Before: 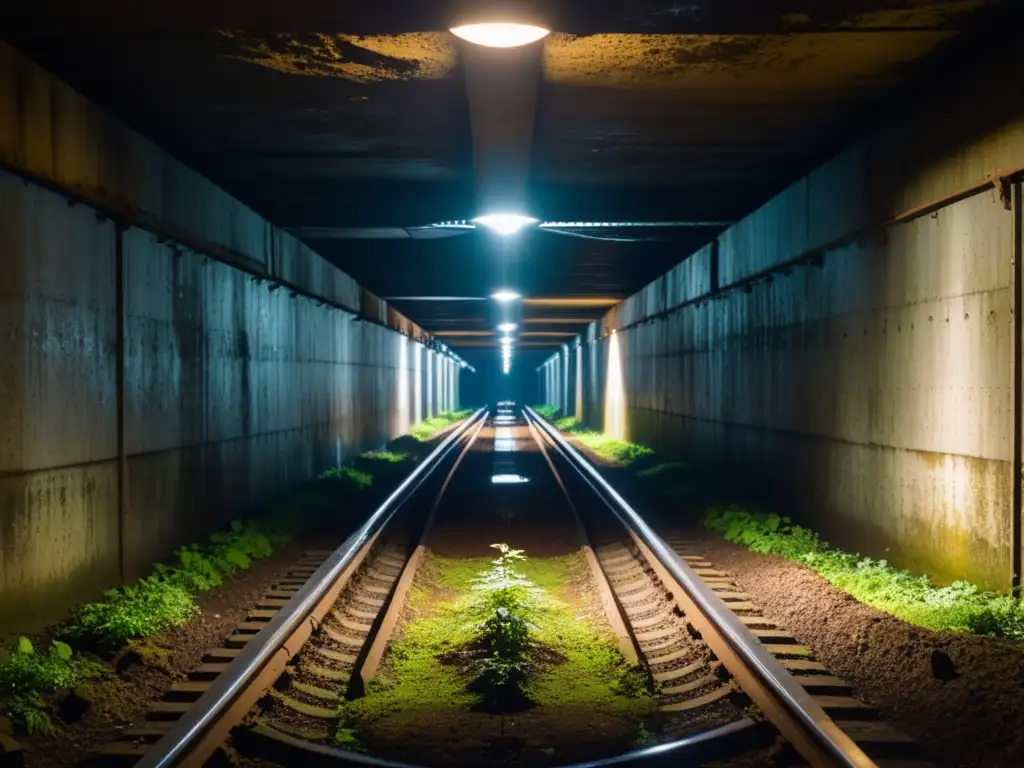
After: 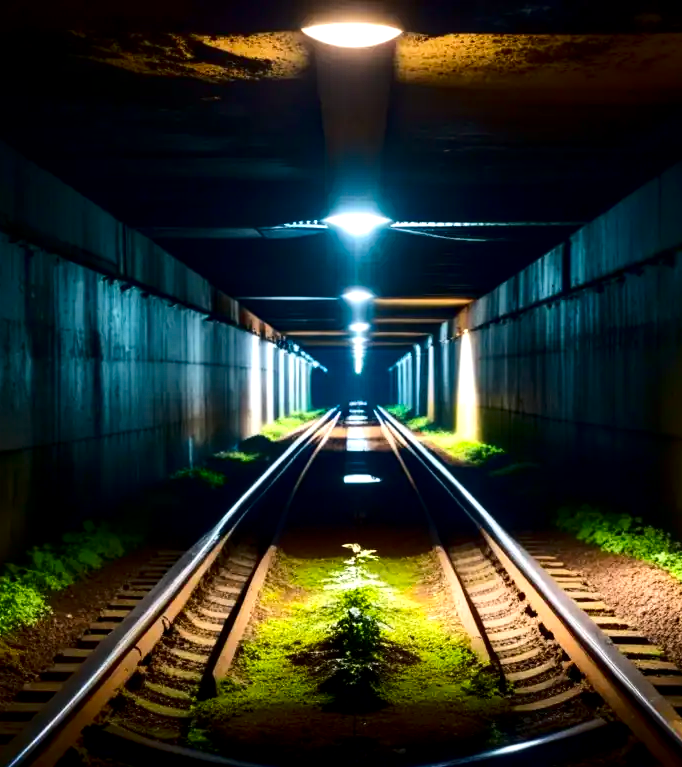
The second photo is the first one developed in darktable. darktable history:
tone equalizer: -8 EV -0.417 EV, -7 EV -0.369 EV, -6 EV -0.346 EV, -5 EV -0.255 EV, -3 EV 0.197 EV, -2 EV 0.311 EV, -1 EV 0.377 EV, +0 EV 0.428 EV, mask exposure compensation -0.494 EV
local contrast: highlights 104%, shadows 102%, detail 119%, midtone range 0.2
crop and rotate: left 14.509%, right 18.867%
haze removal: compatibility mode true
contrast brightness saturation: contrast 0.209, brightness -0.1, saturation 0.212
